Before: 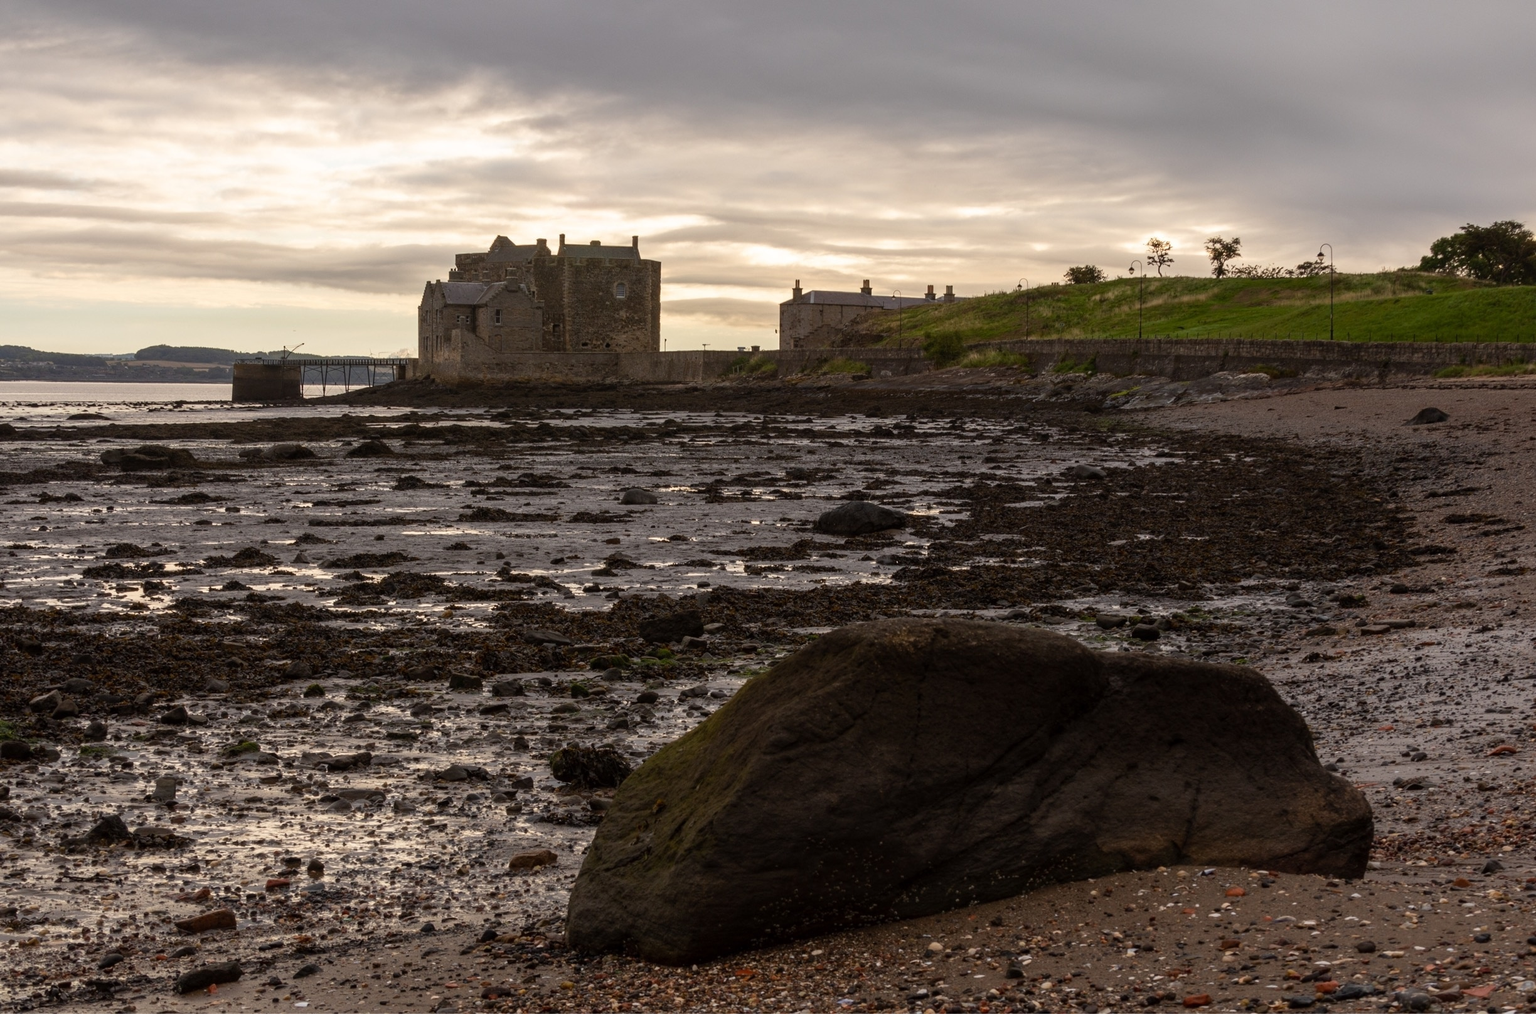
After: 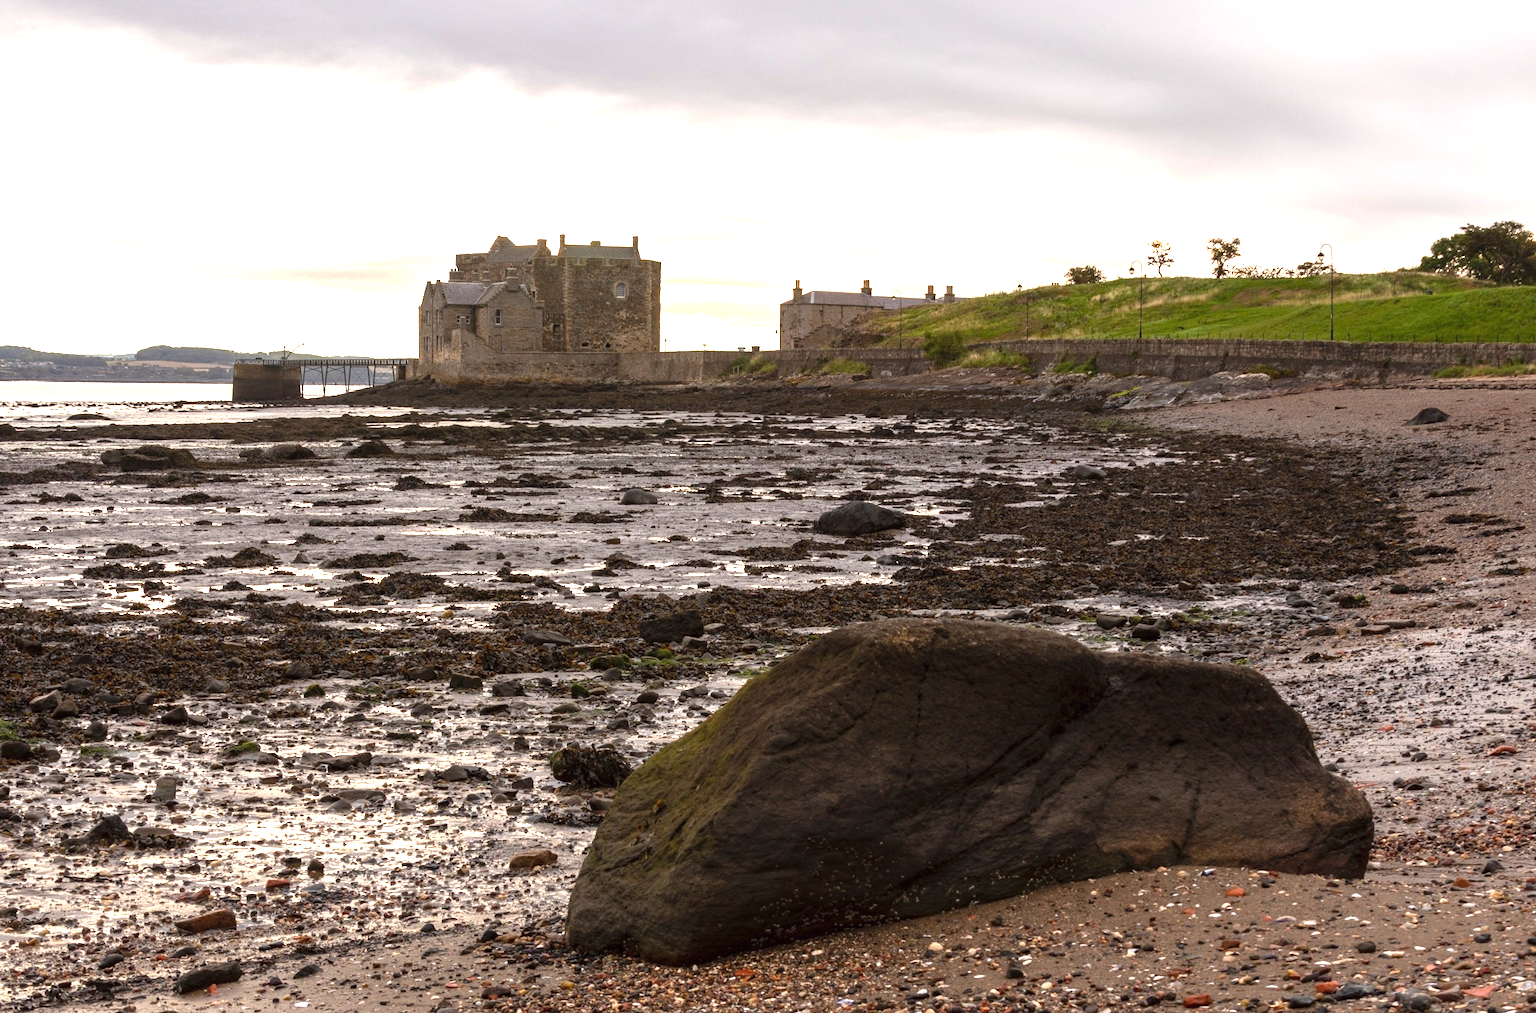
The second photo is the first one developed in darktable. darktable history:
tone equalizer: on, module defaults
exposure: black level correction 0, exposure 1.5 EV, compensate highlight preservation false
